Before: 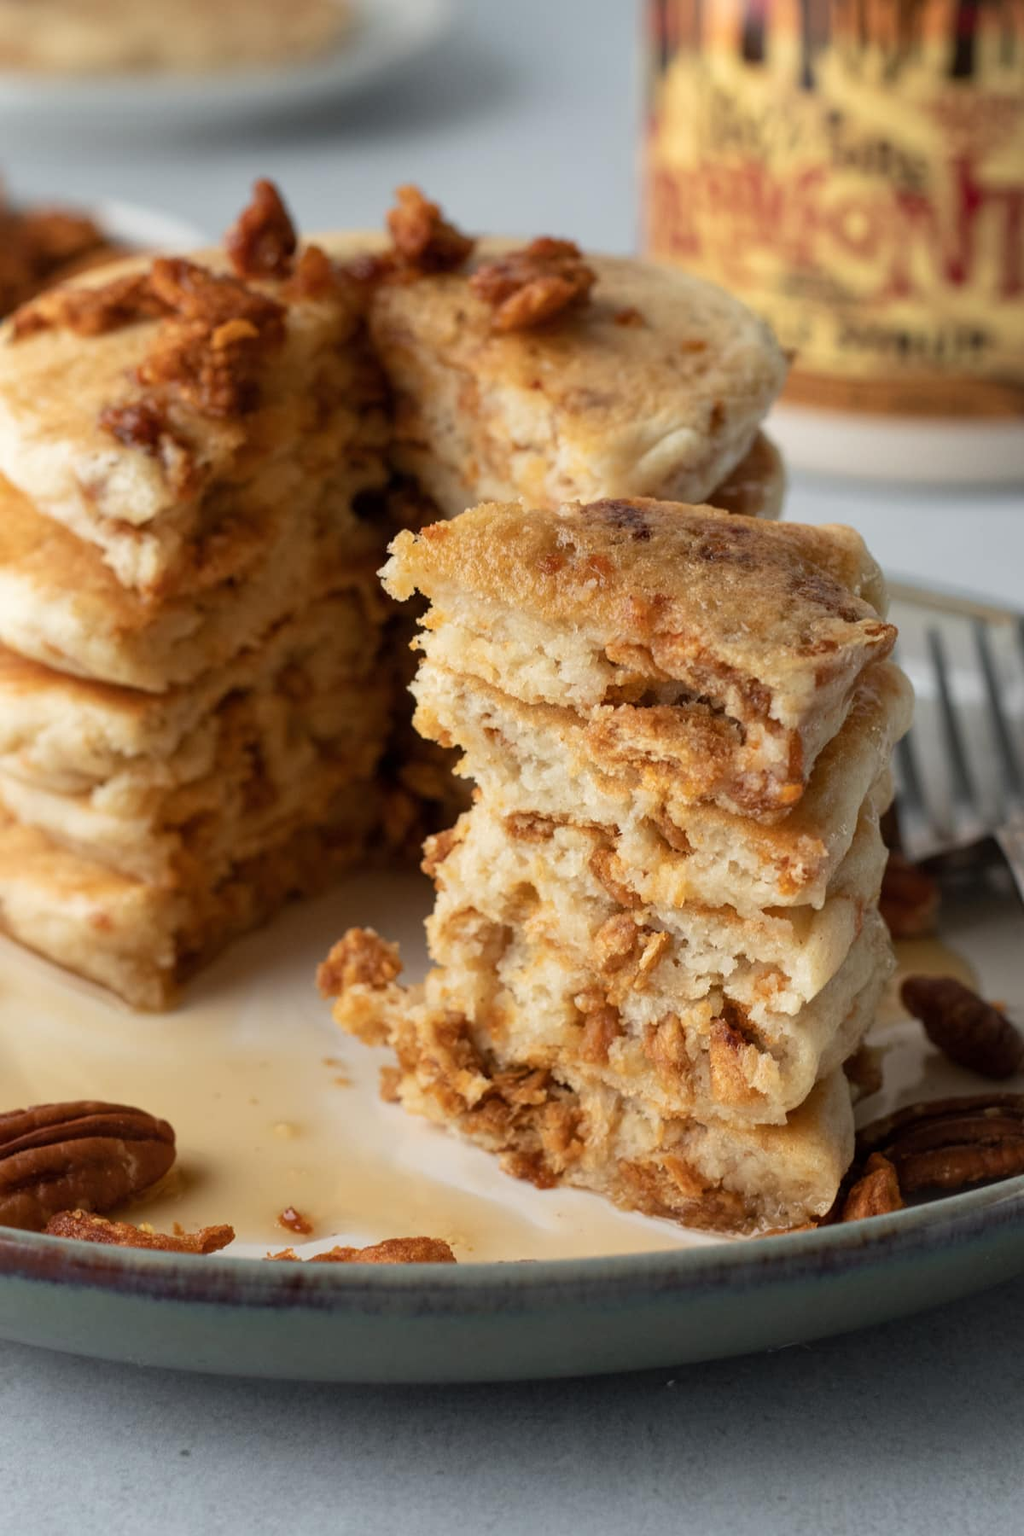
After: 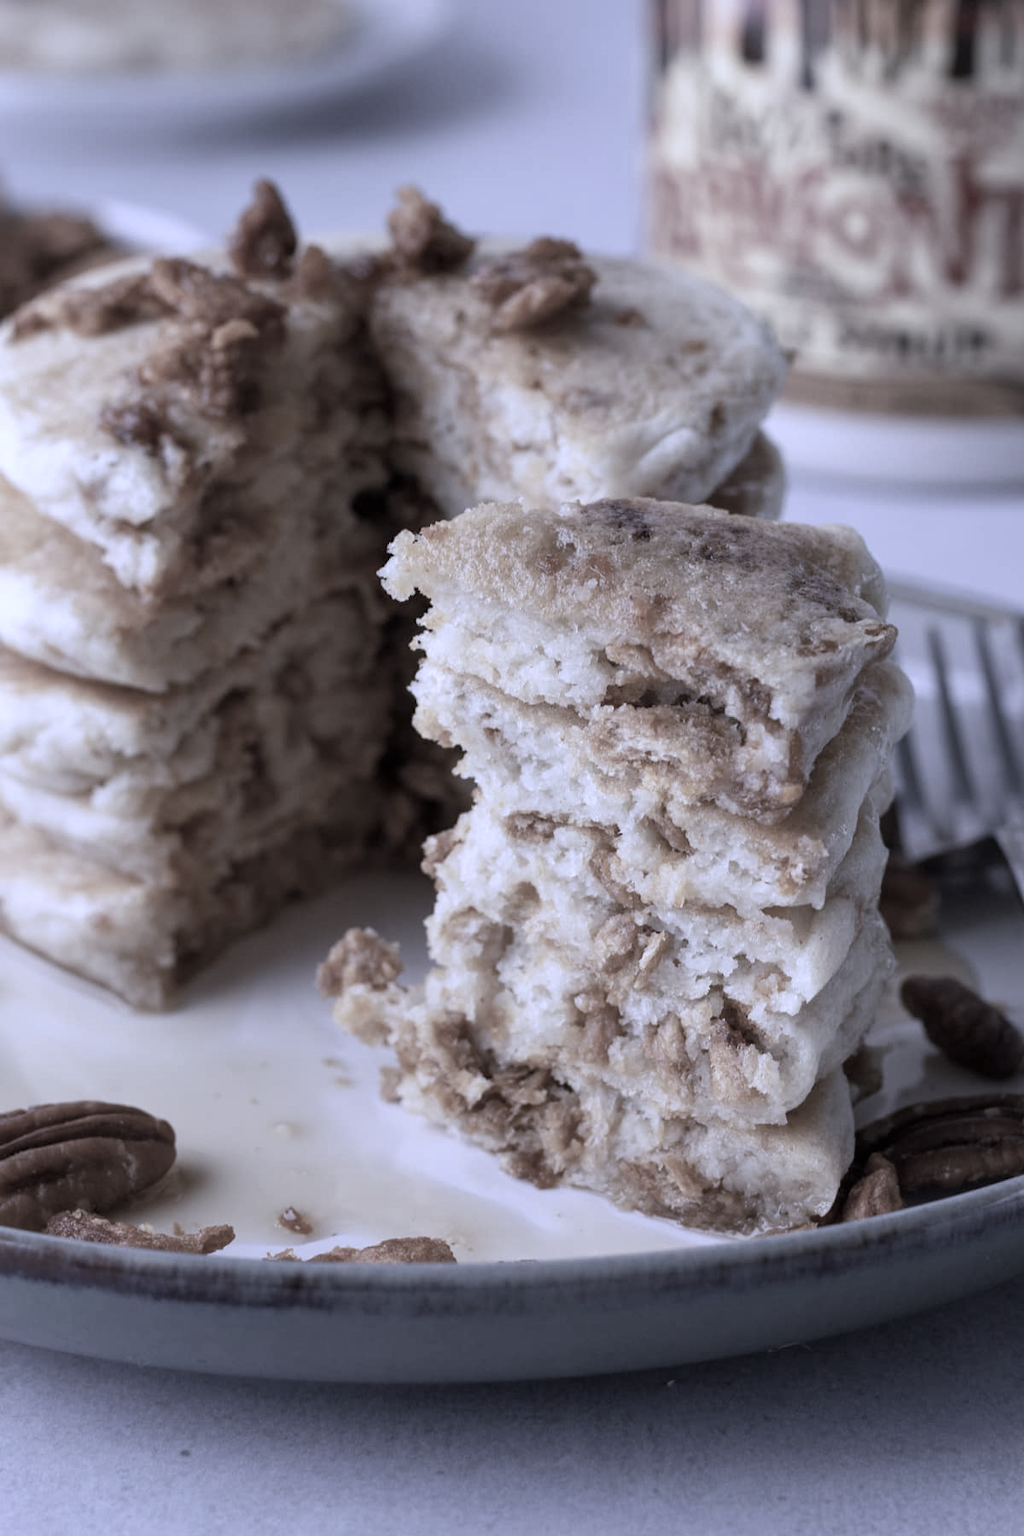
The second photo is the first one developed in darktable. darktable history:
color calibration: output R [1.063, -0.012, -0.003, 0], output B [-0.079, 0.047, 1, 0], illuminant custom, x 0.46, y 0.43, temperature 2642.66 K
color correction: saturation 0.3
